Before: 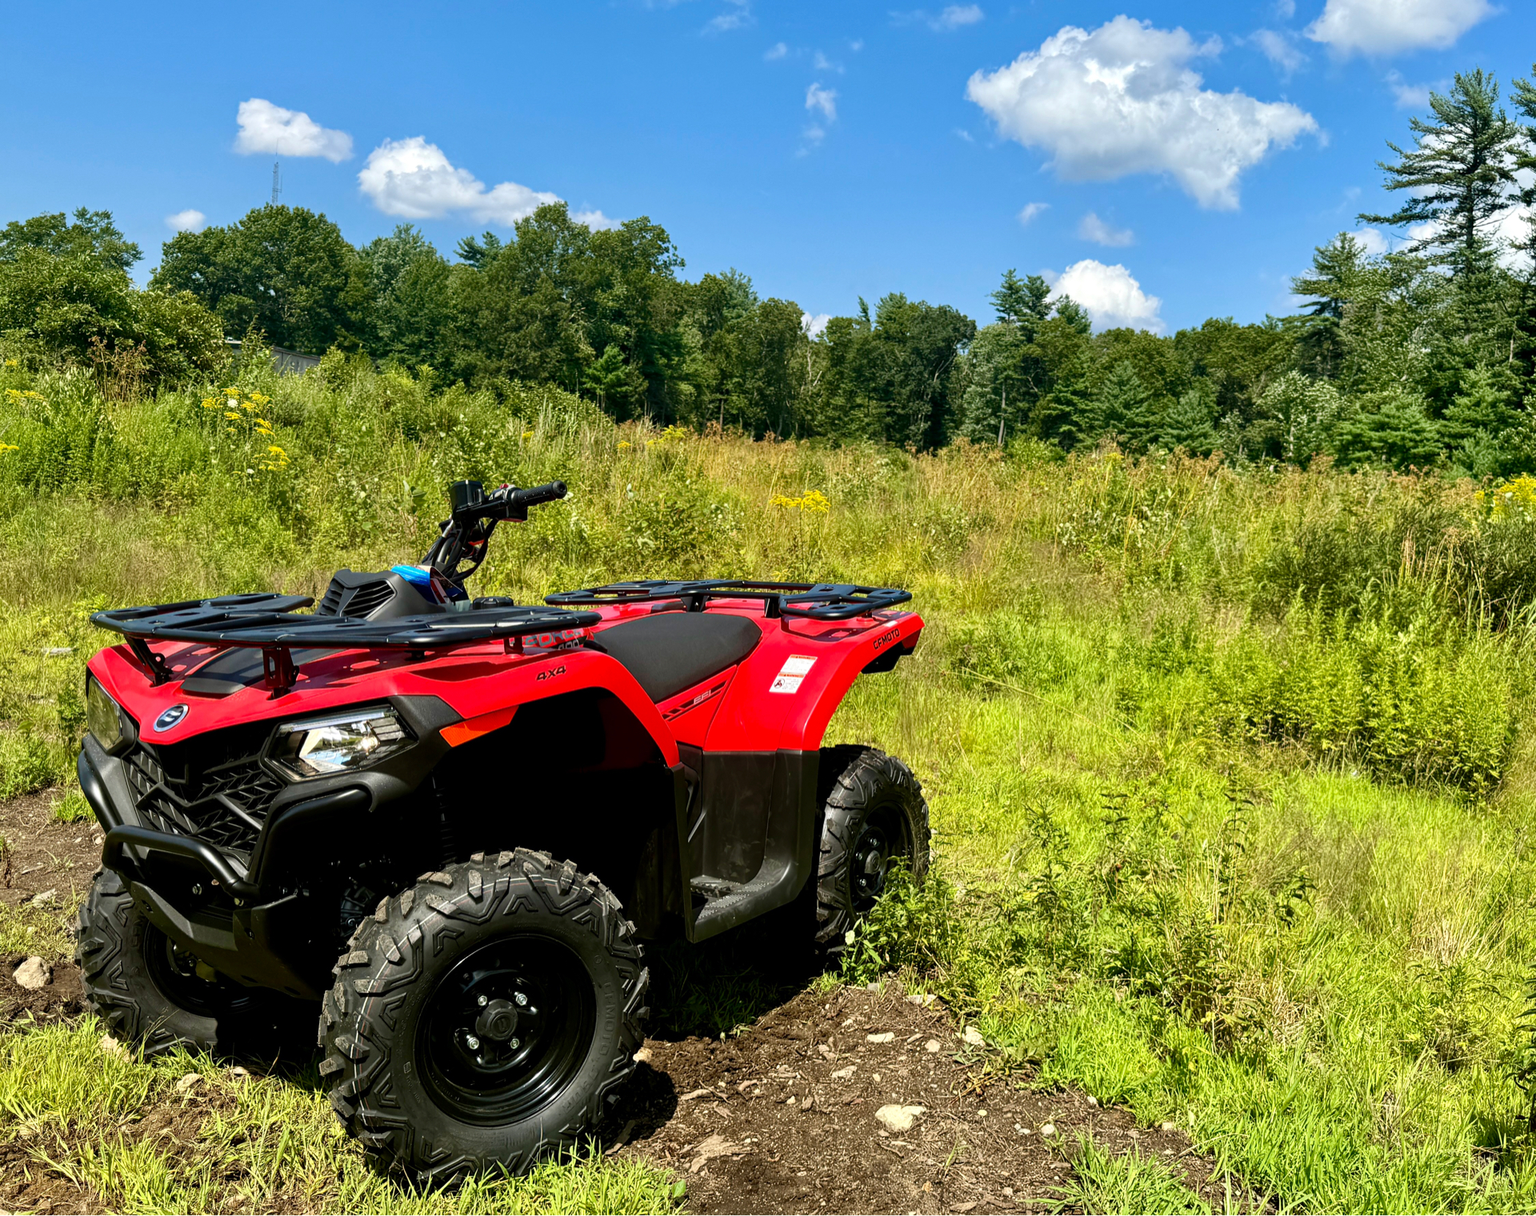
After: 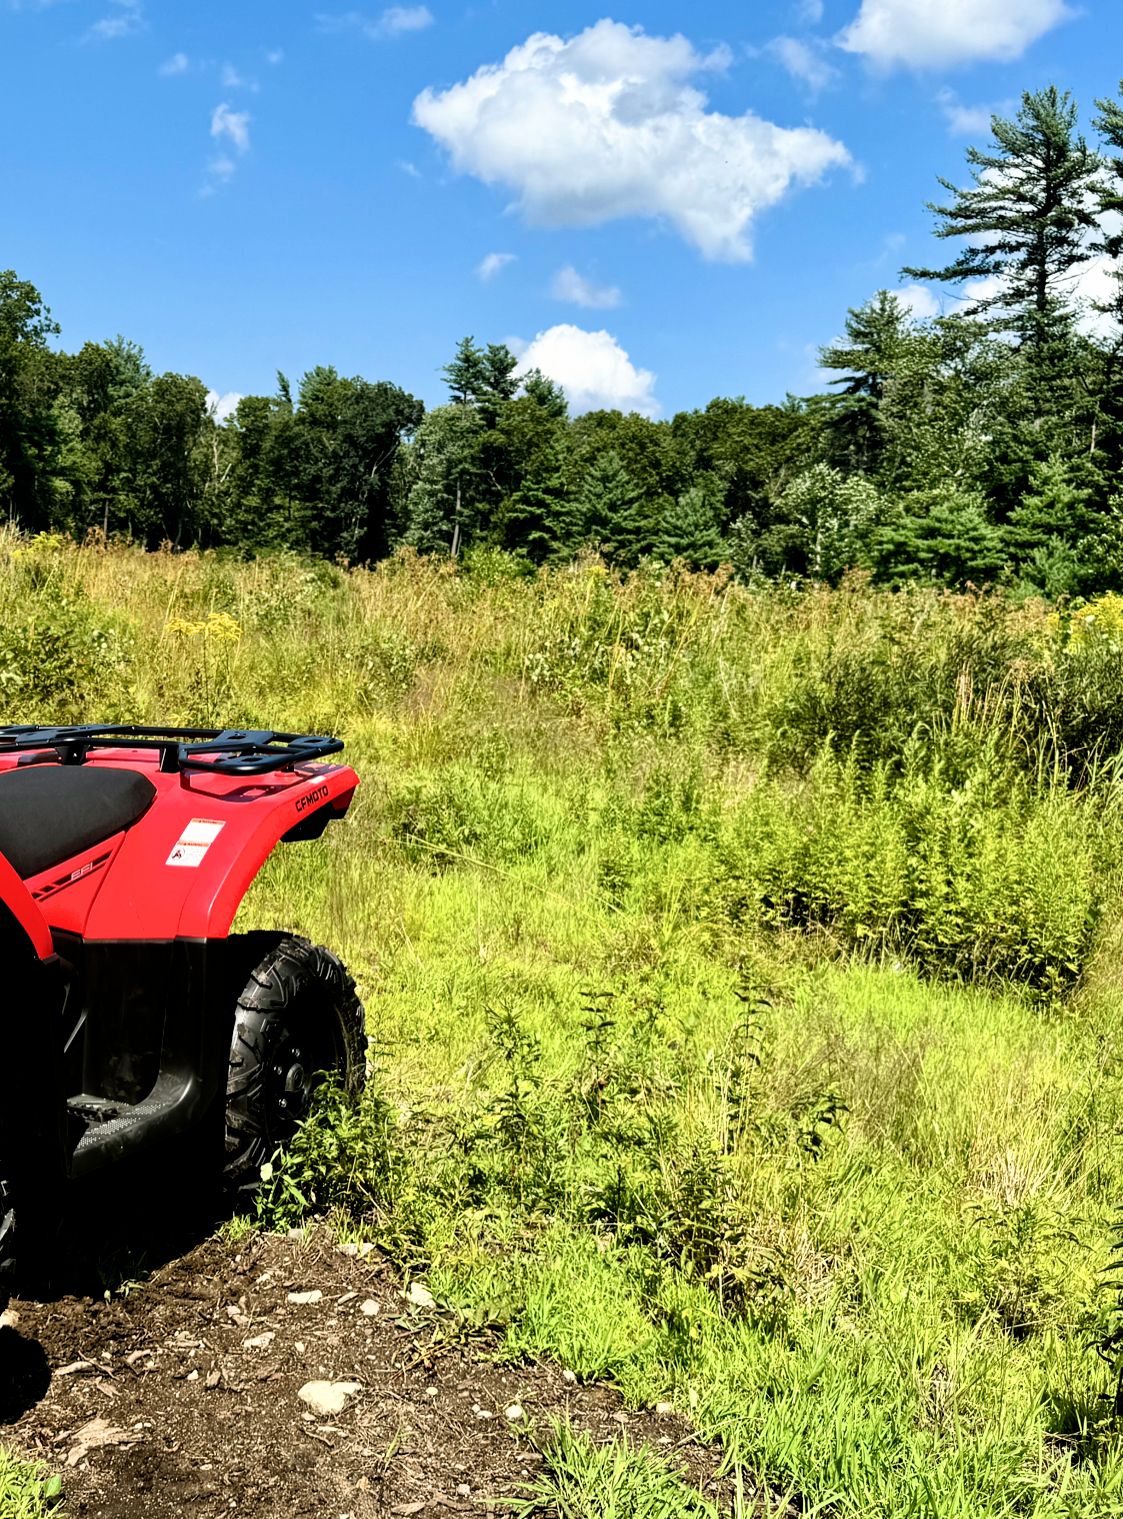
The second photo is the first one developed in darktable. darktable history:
filmic rgb: black relative exposure -8.7 EV, white relative exposure 2.74 EV, target black luminance 0%, hardness 6.27, latitude 76.9%, contrast 1.327, shadows ↔ highlights balance -0.3%
crop: left 41.486%
